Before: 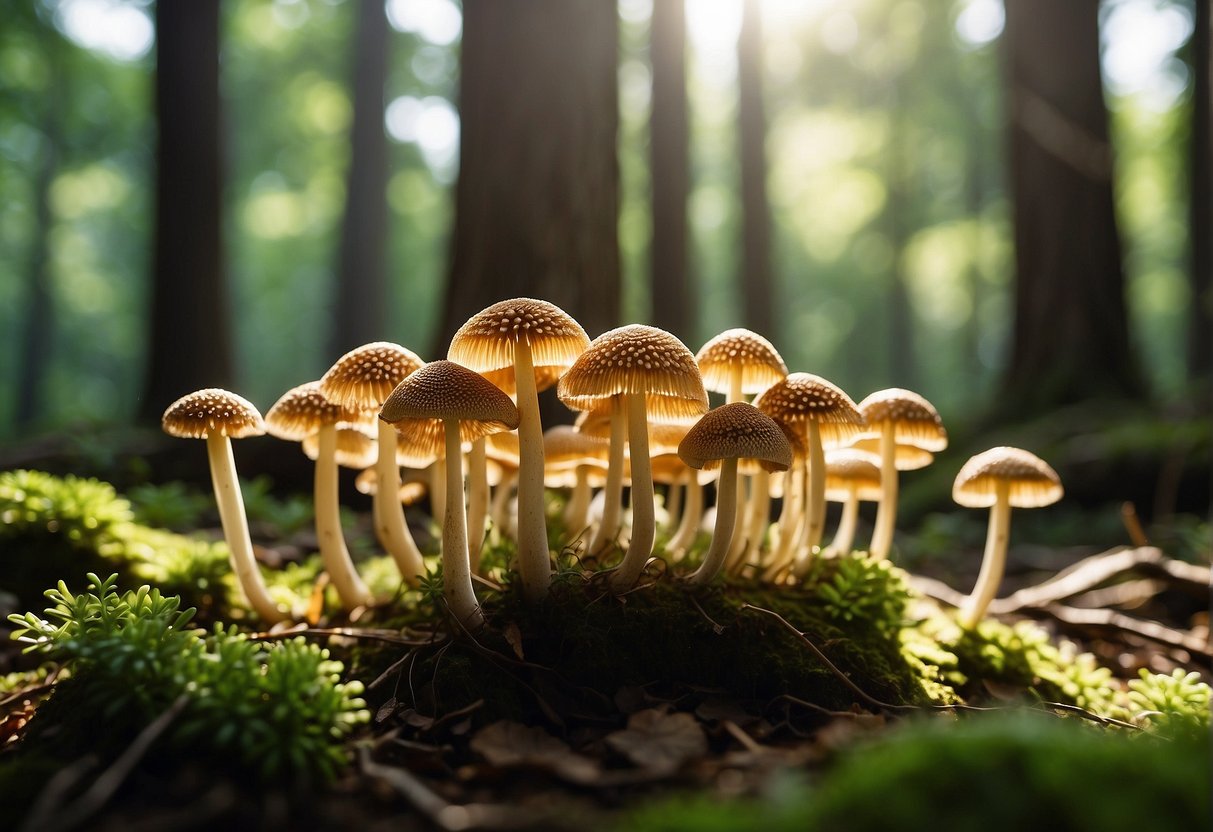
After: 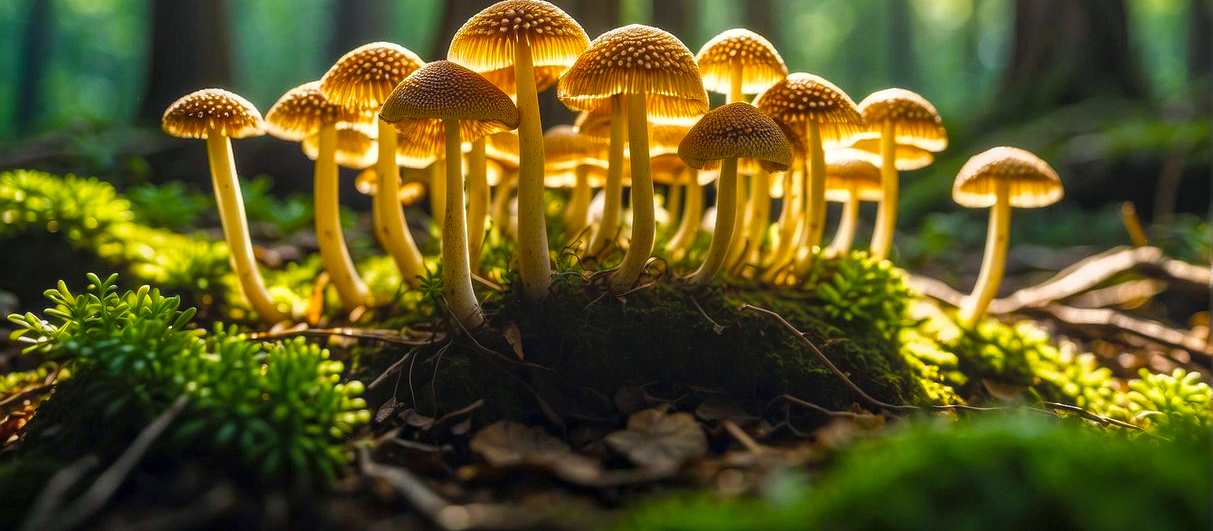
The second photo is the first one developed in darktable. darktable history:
crop and rotate: top 36.133%
color balance rgb: shadows lift › chroma 2.063%, shadows lift › hue 216.5°, power › chroma 0.473%, power › hue 261.51°, perceptual saturation grading › global saturation 38.936%, perceptual brilliance grading › global brilliance 11.559%, global vibrance 25.081%
local contrast: highlights 67%, shadows 34%, detail 167%, midtone range 0.2
